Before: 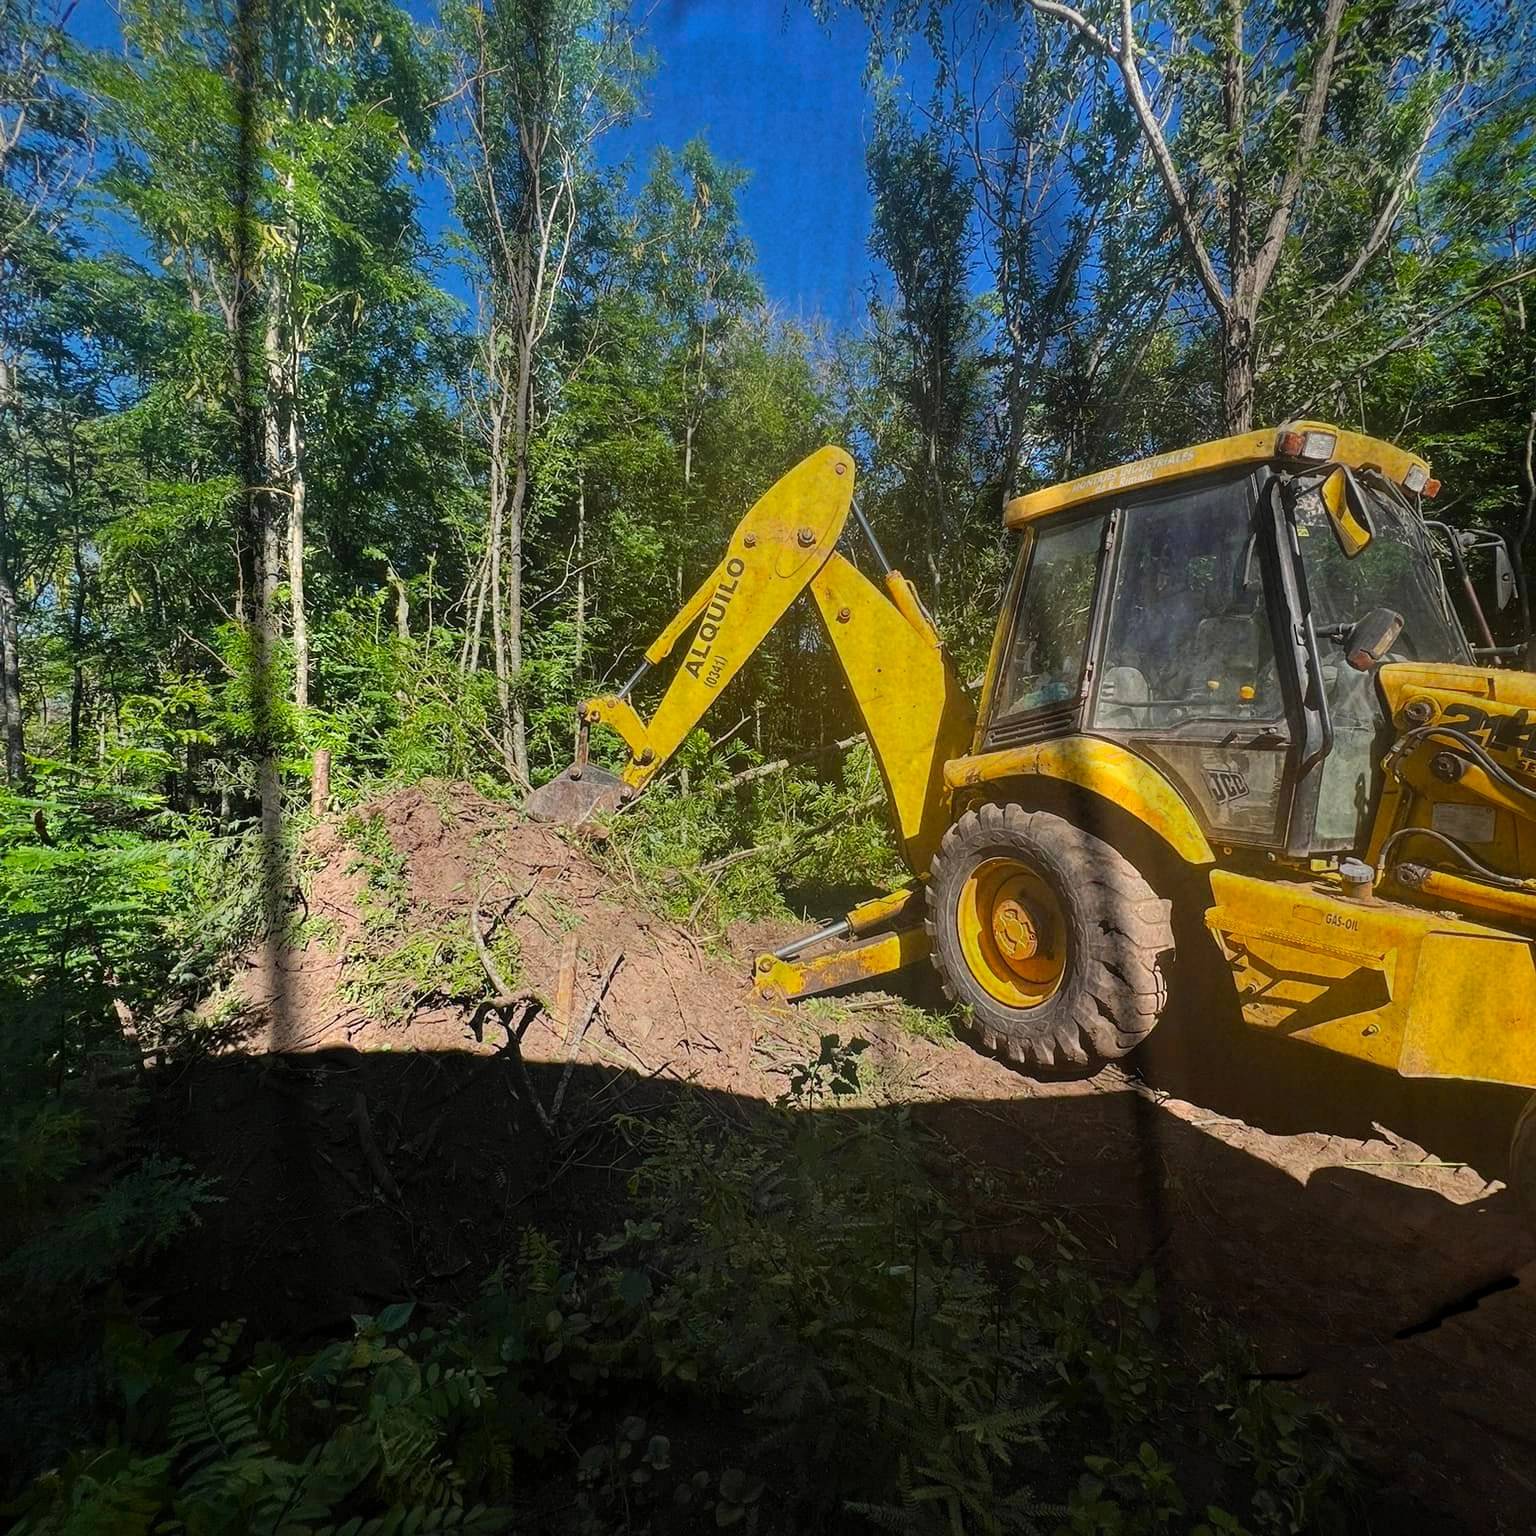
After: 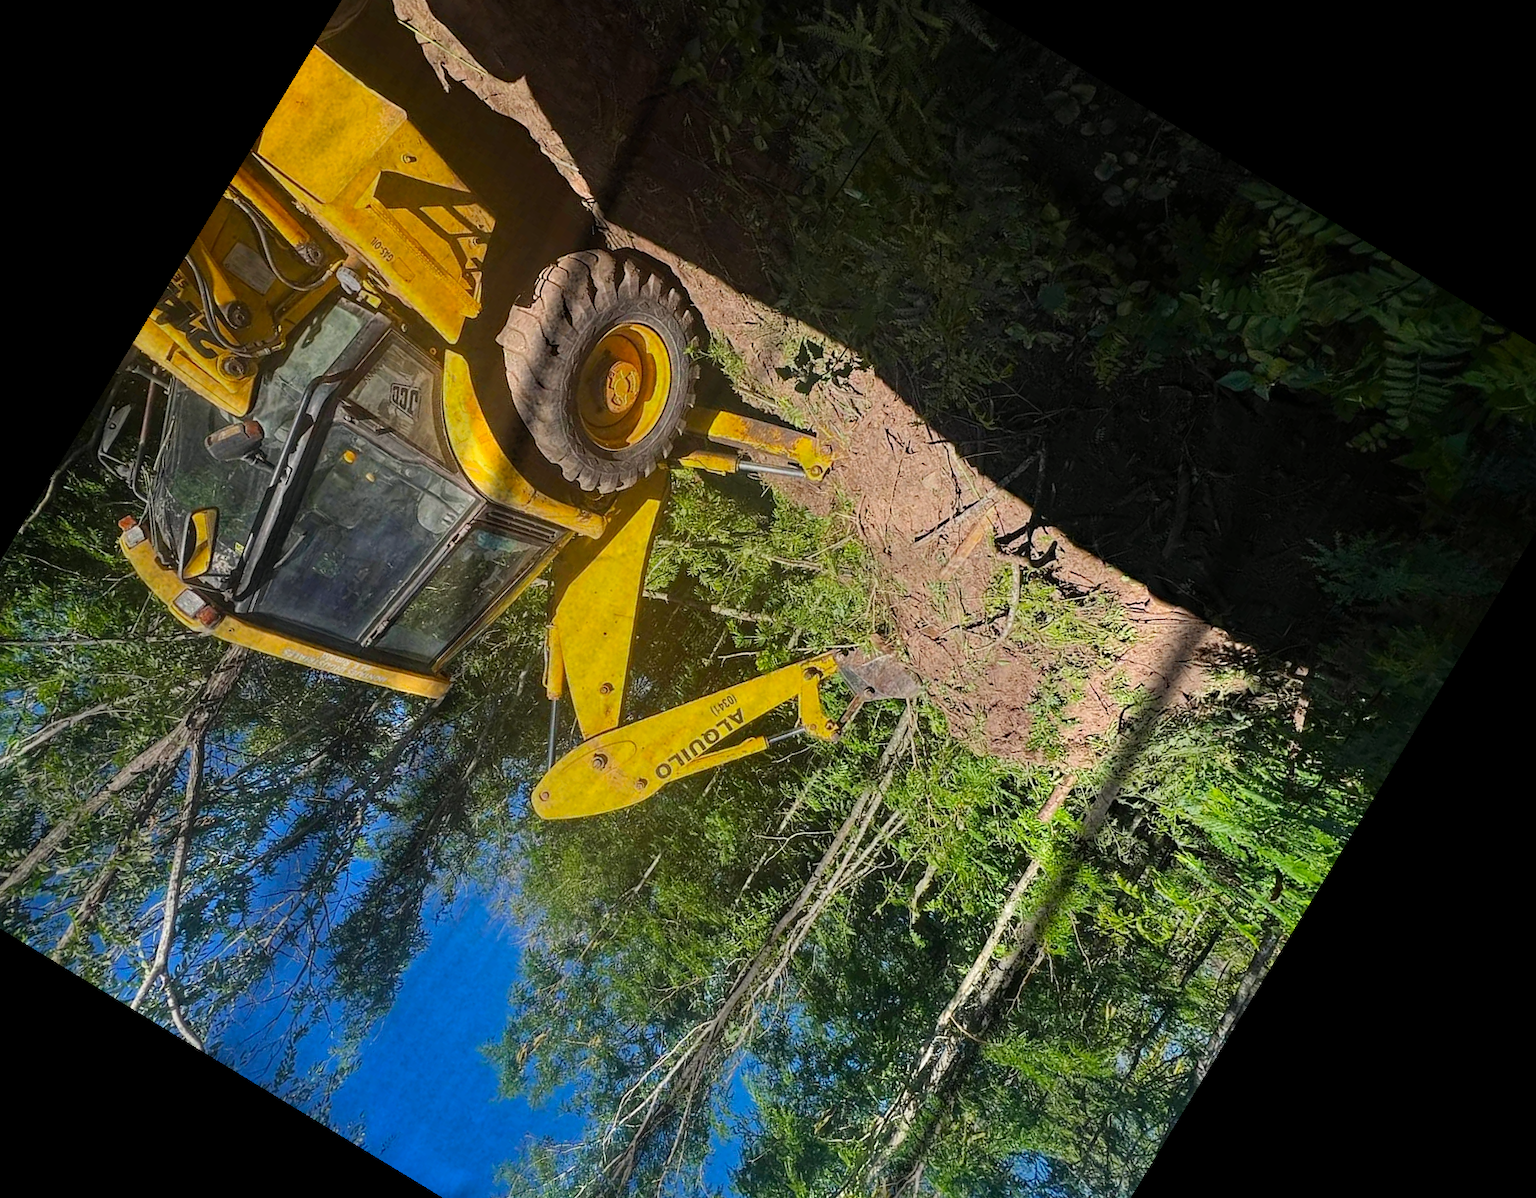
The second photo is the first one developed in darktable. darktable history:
crop and rotate: angle 148.68°, left 9.111%, top 15.603%, right 4.588%, bottom 17.041%
haze removal: adaptive false
